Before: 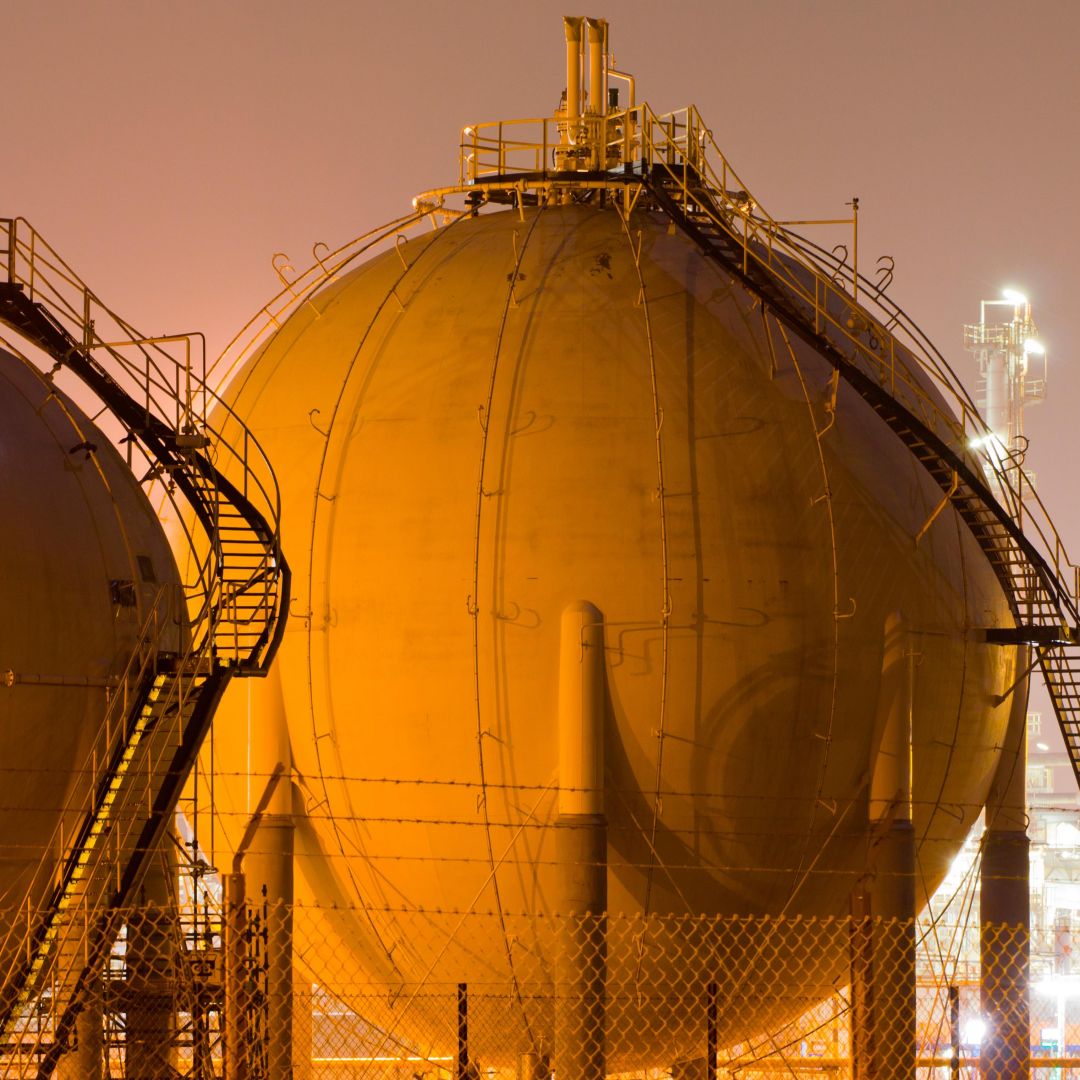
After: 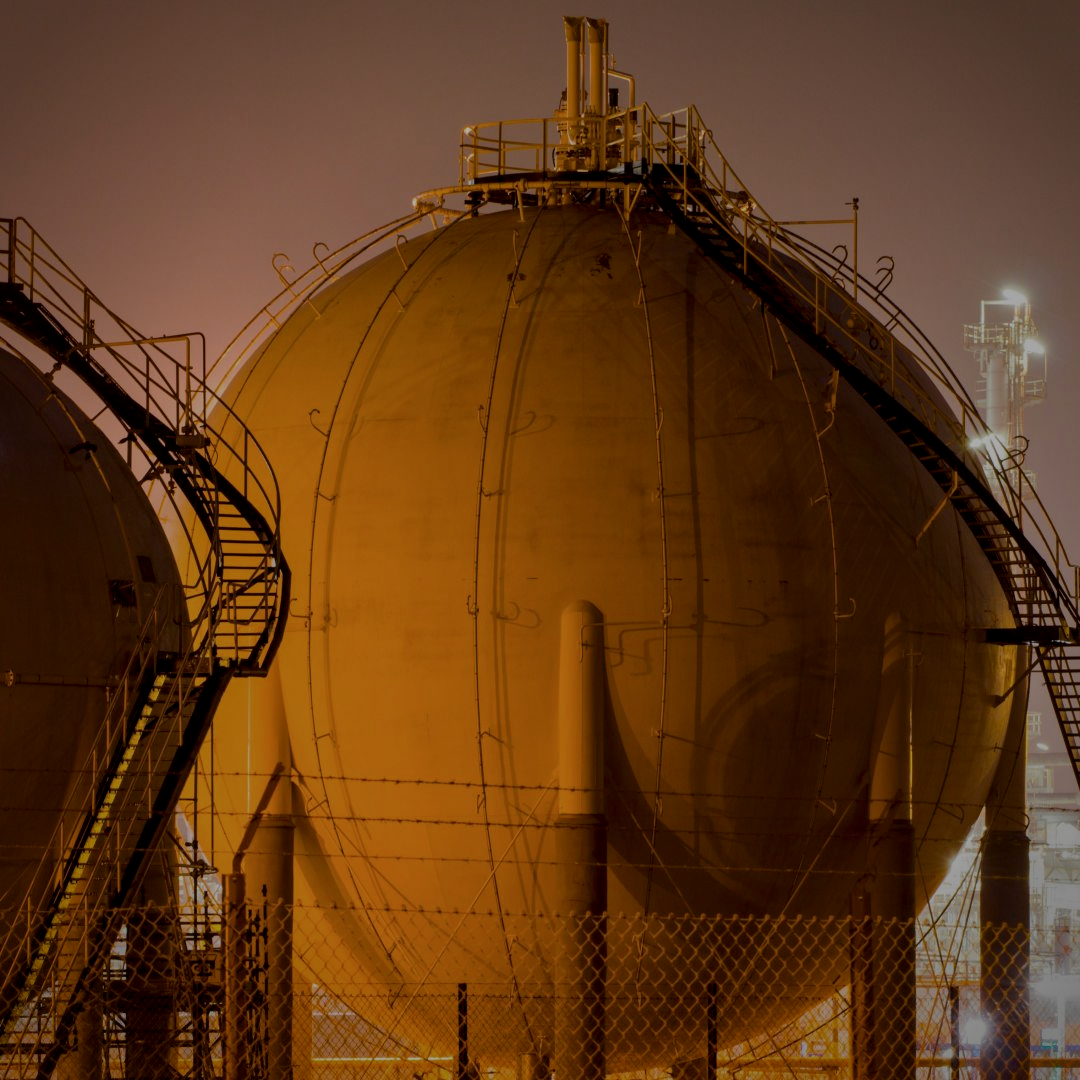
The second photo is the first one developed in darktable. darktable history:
vignetting: saturation 0.046, automatic ratio true
local contrast: detail 130%
exposure: exposure -1.409 EV, compensate highlight preservation false
